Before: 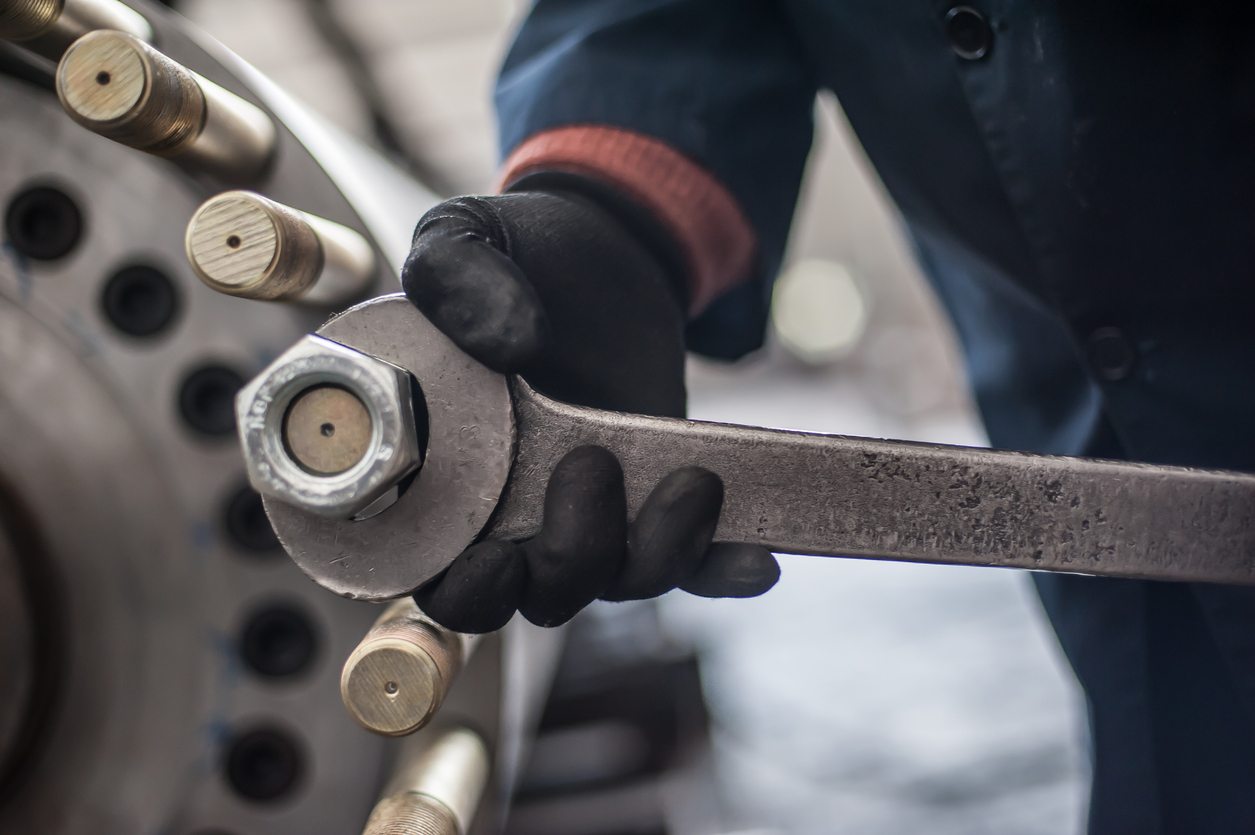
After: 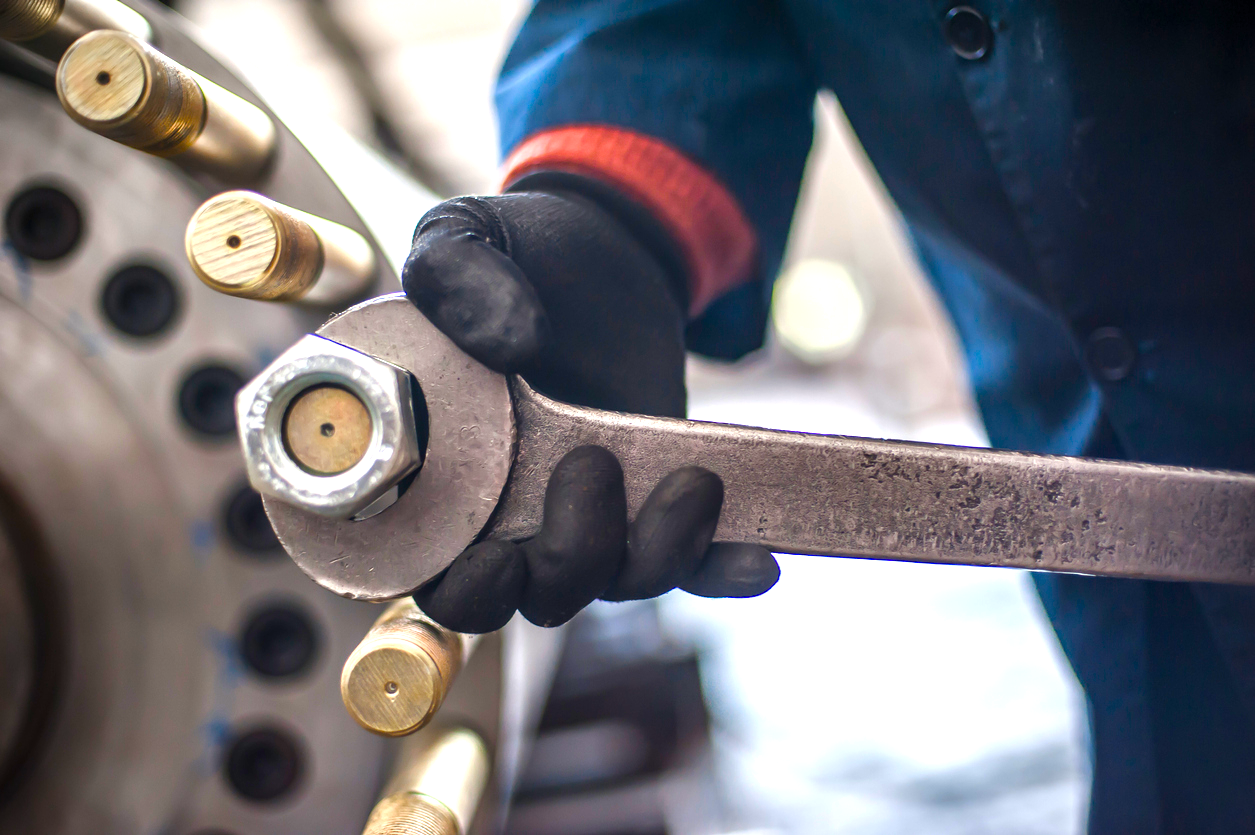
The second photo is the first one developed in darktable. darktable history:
vignetting: fall-off radius 60.92%
color balance rgb: linear chroma grading › shadows 10%, linear chroma grading › highlights 10%, linear chroma grading › global chroma 15%, linear chroma grading › mid-tones 15%, perceptual saturation grading › global saturation 40%, perceptual saturation grading › highlights -25%, perceptual saturation grading › mid-tones 35%, perceptual saturation grading › shadows 35%, perceptual brilliance grading › global brilliance 11.29%, global vibrance 11.29%
exposure: exposure 0.566 EV, compensate highlight preservation false
